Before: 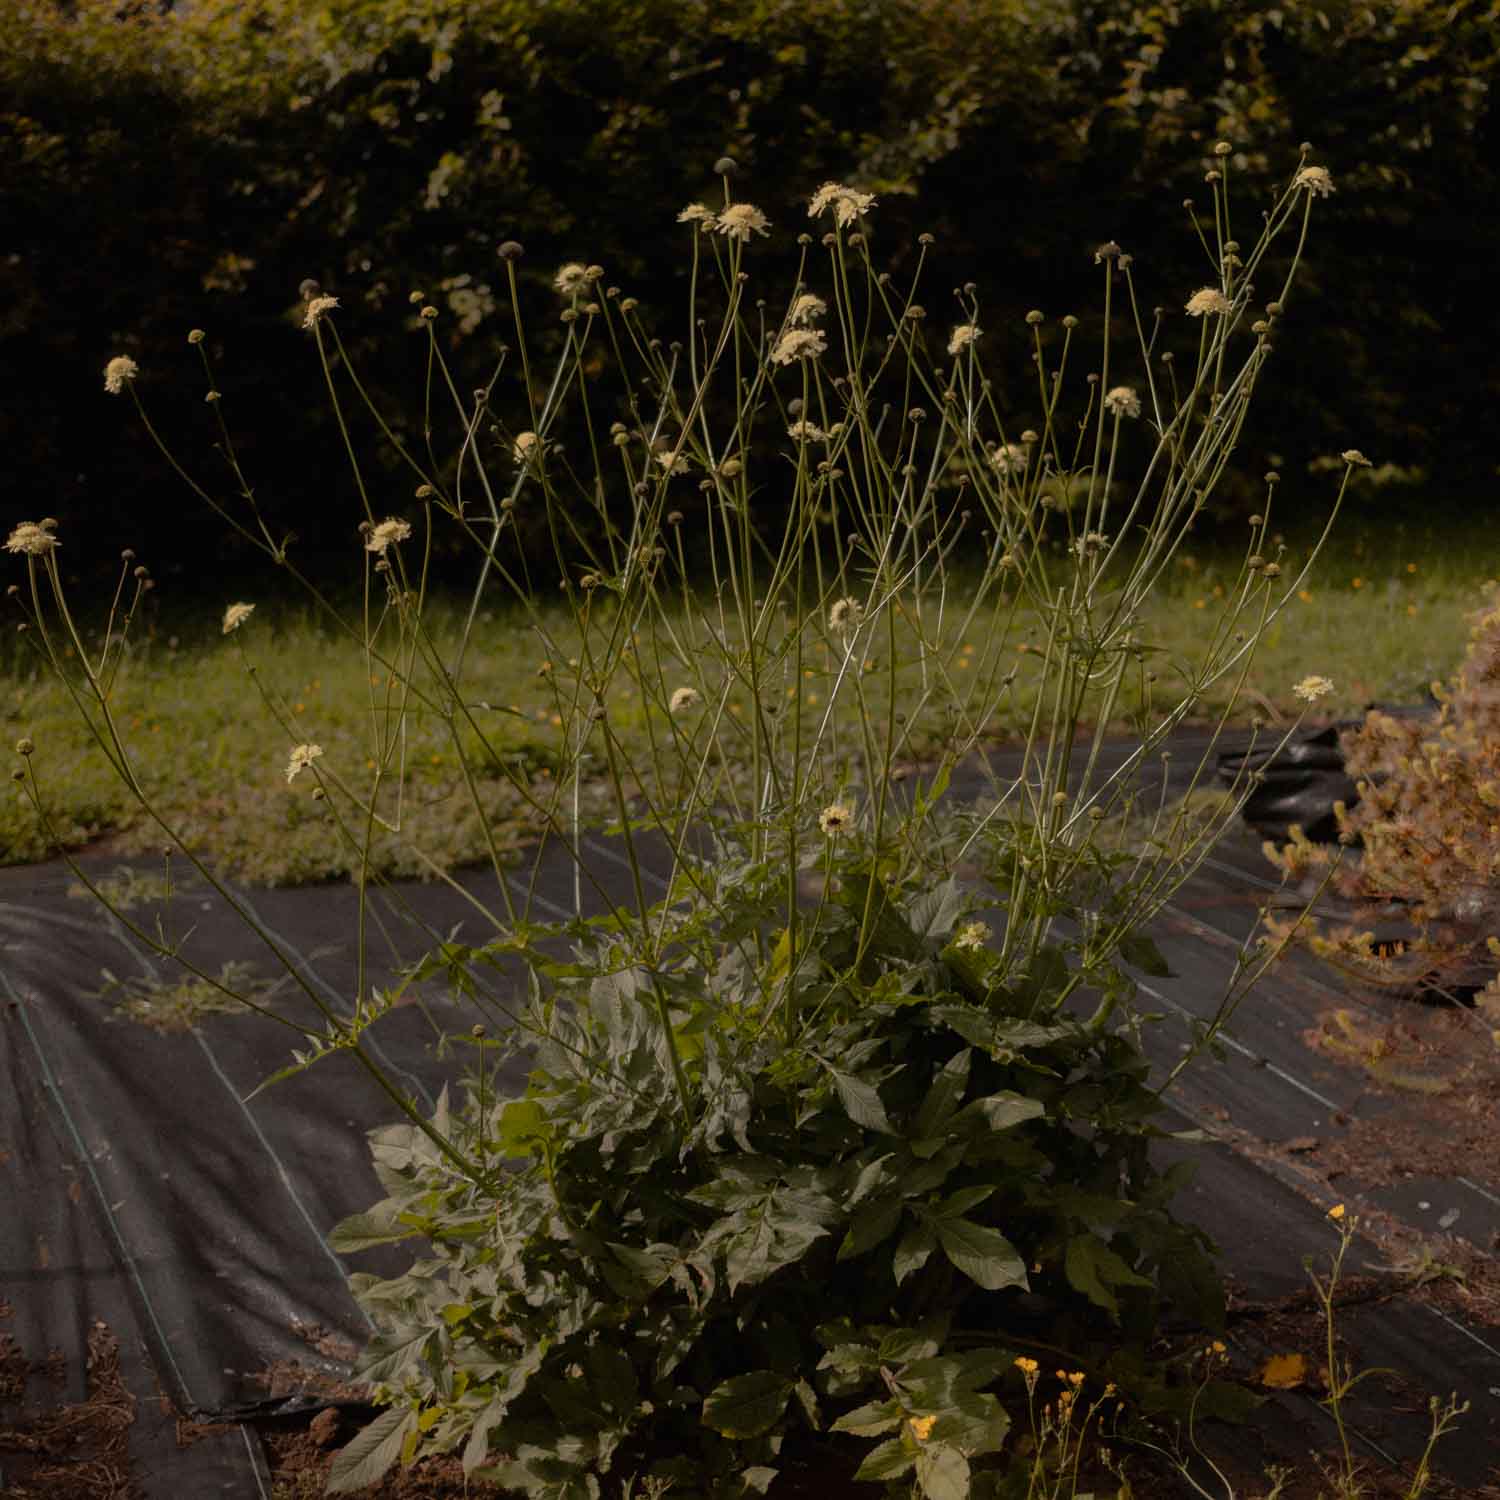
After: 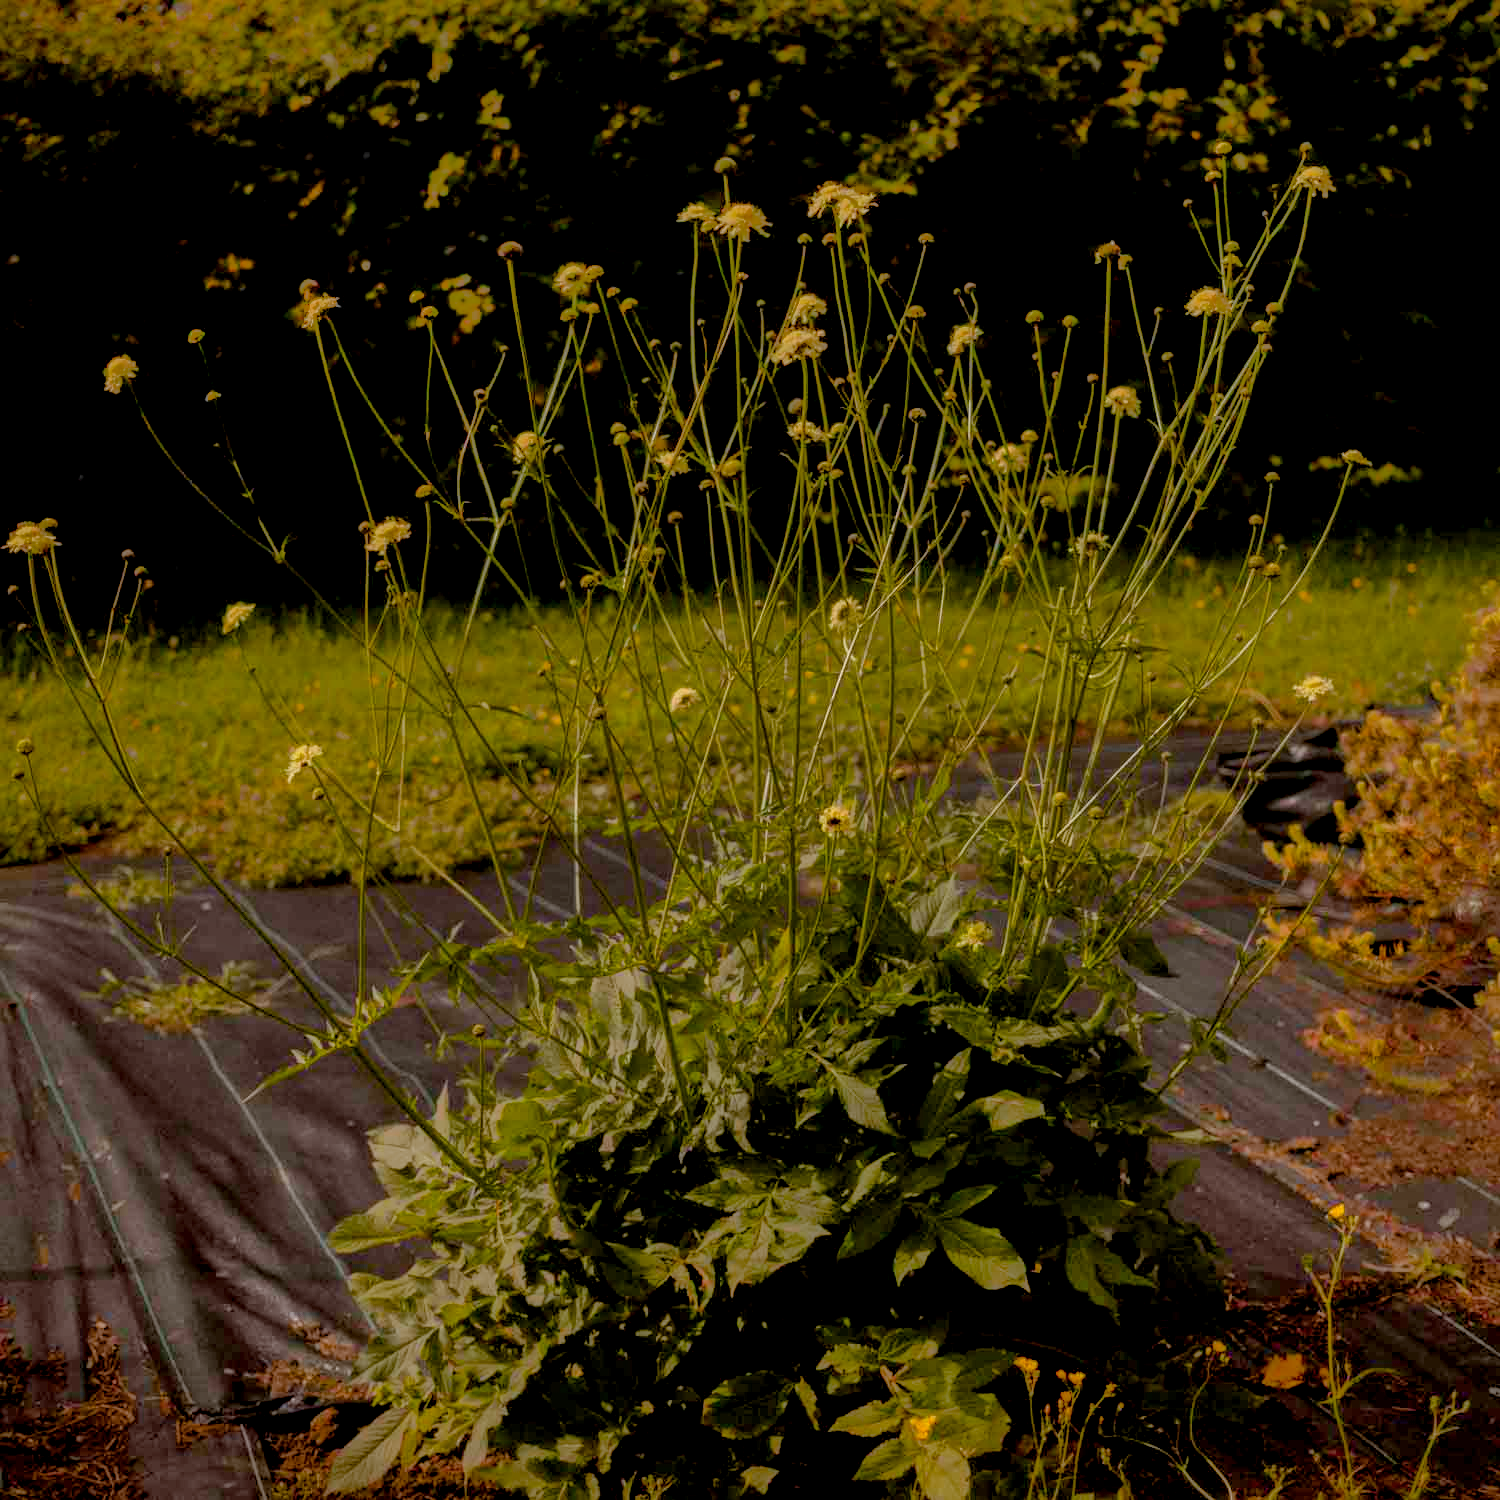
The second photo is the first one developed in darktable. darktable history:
local contrast: detail 130%
color balance rgb: global offset › luminance -0.511%, perceptual saturation grading › global saturation 20%, perceptual saturation grading › highlights -25.614%, perceptual saturation grading › shadows 25.889%, global vibrance 50.059%
shadows and highlights: on, module defaults
